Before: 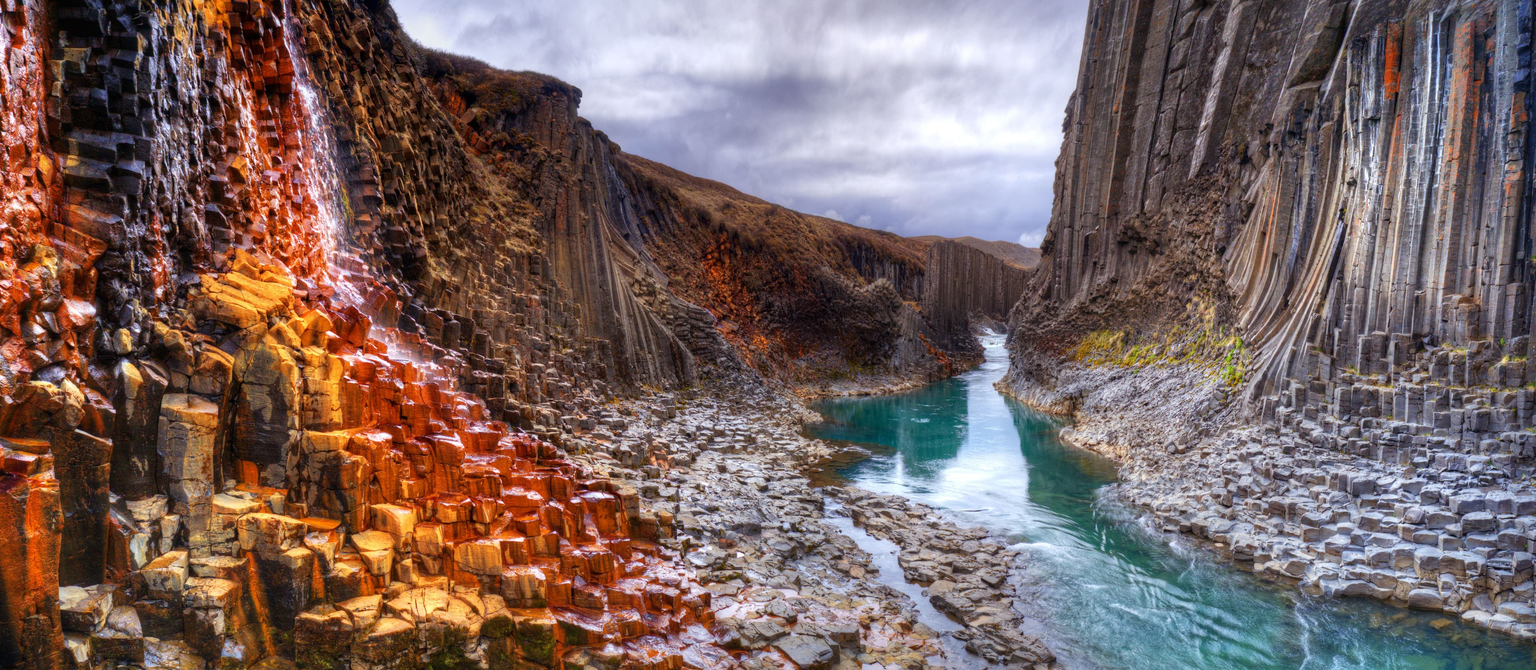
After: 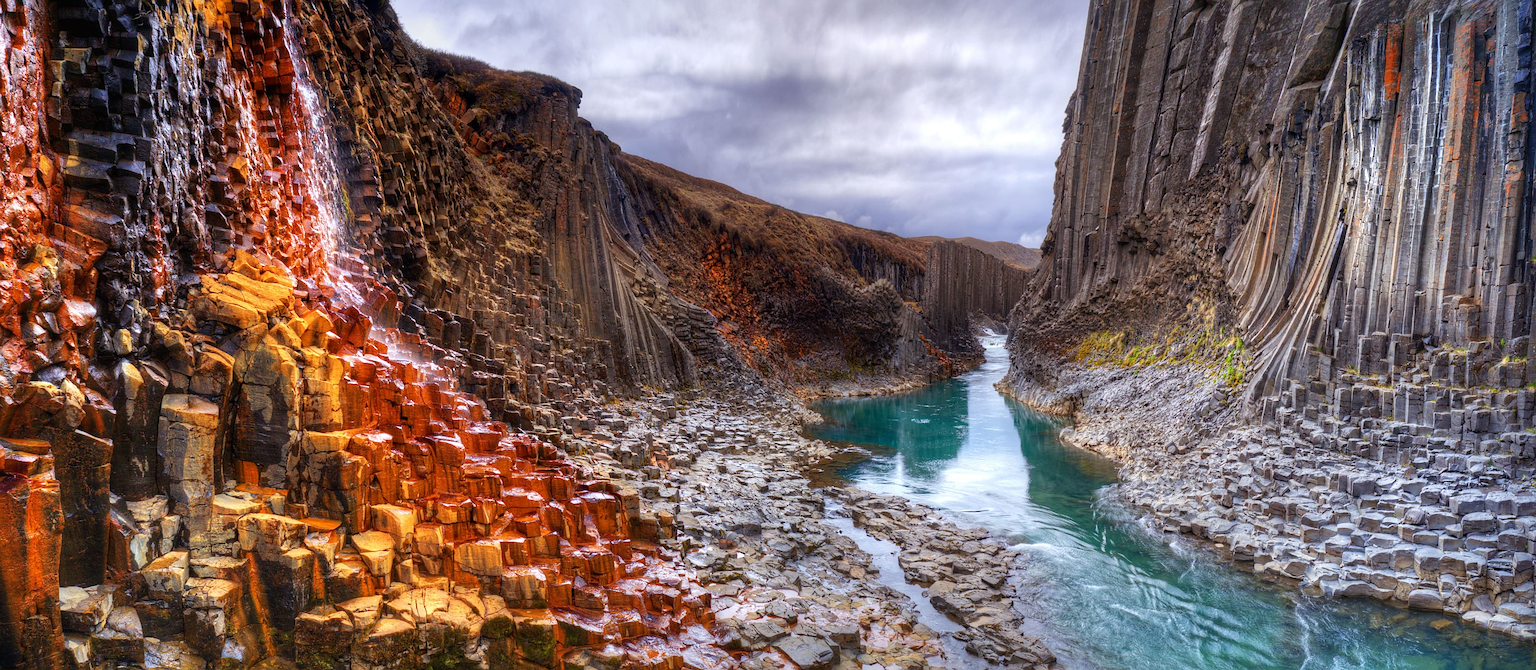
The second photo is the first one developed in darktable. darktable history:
sharpen: radius 1.927
